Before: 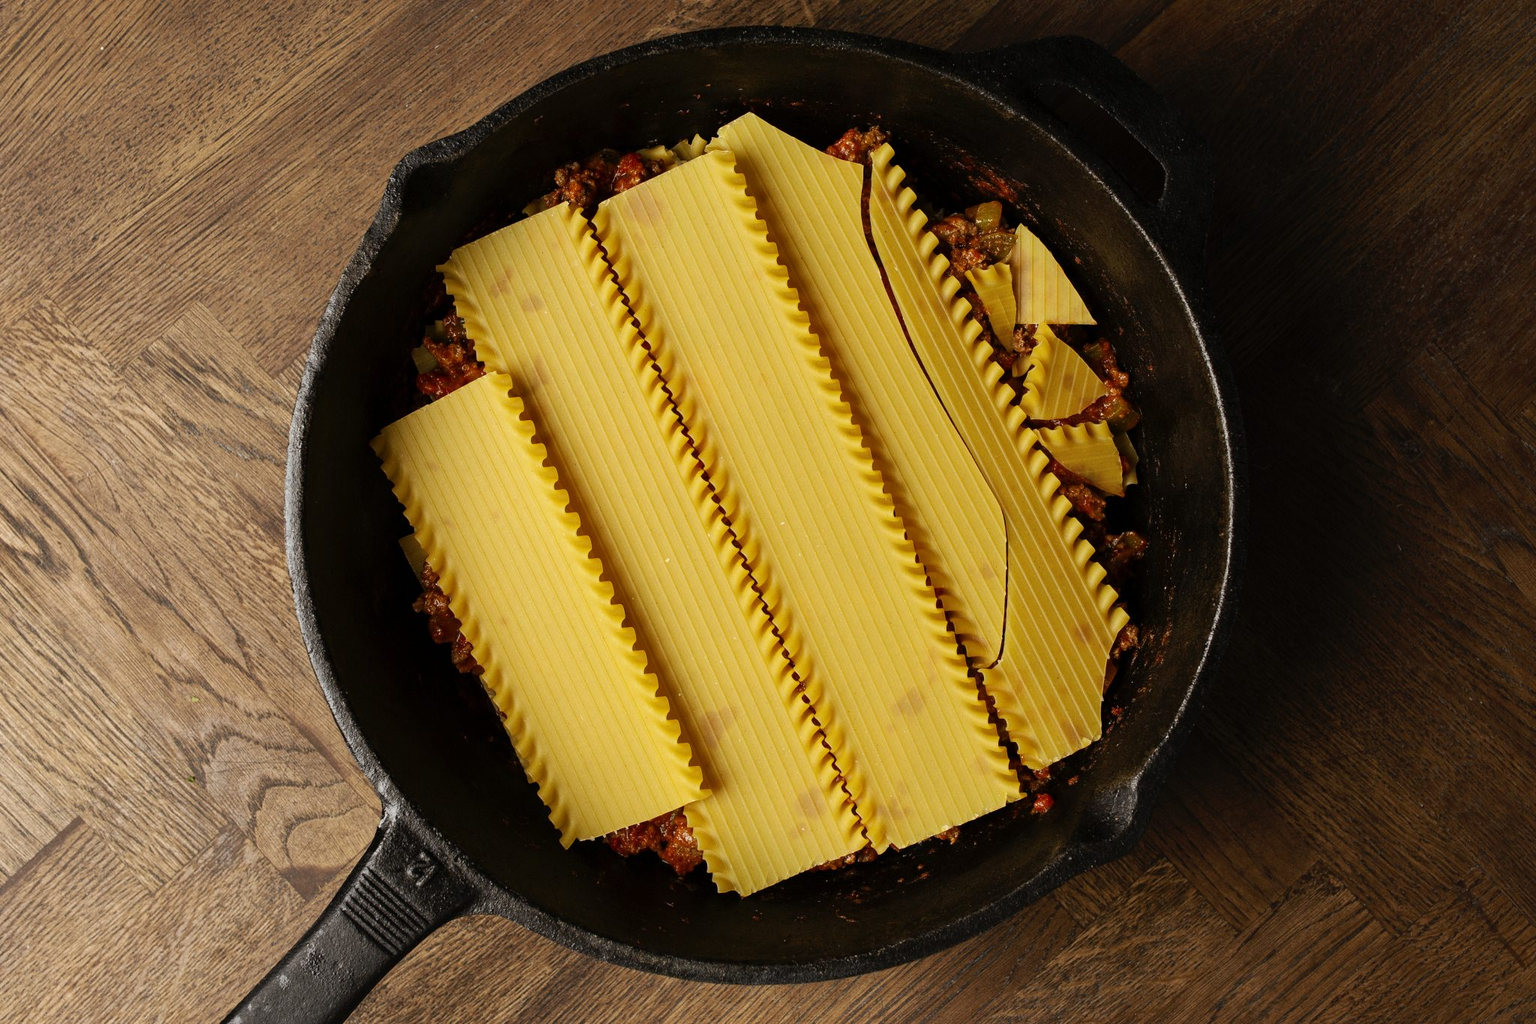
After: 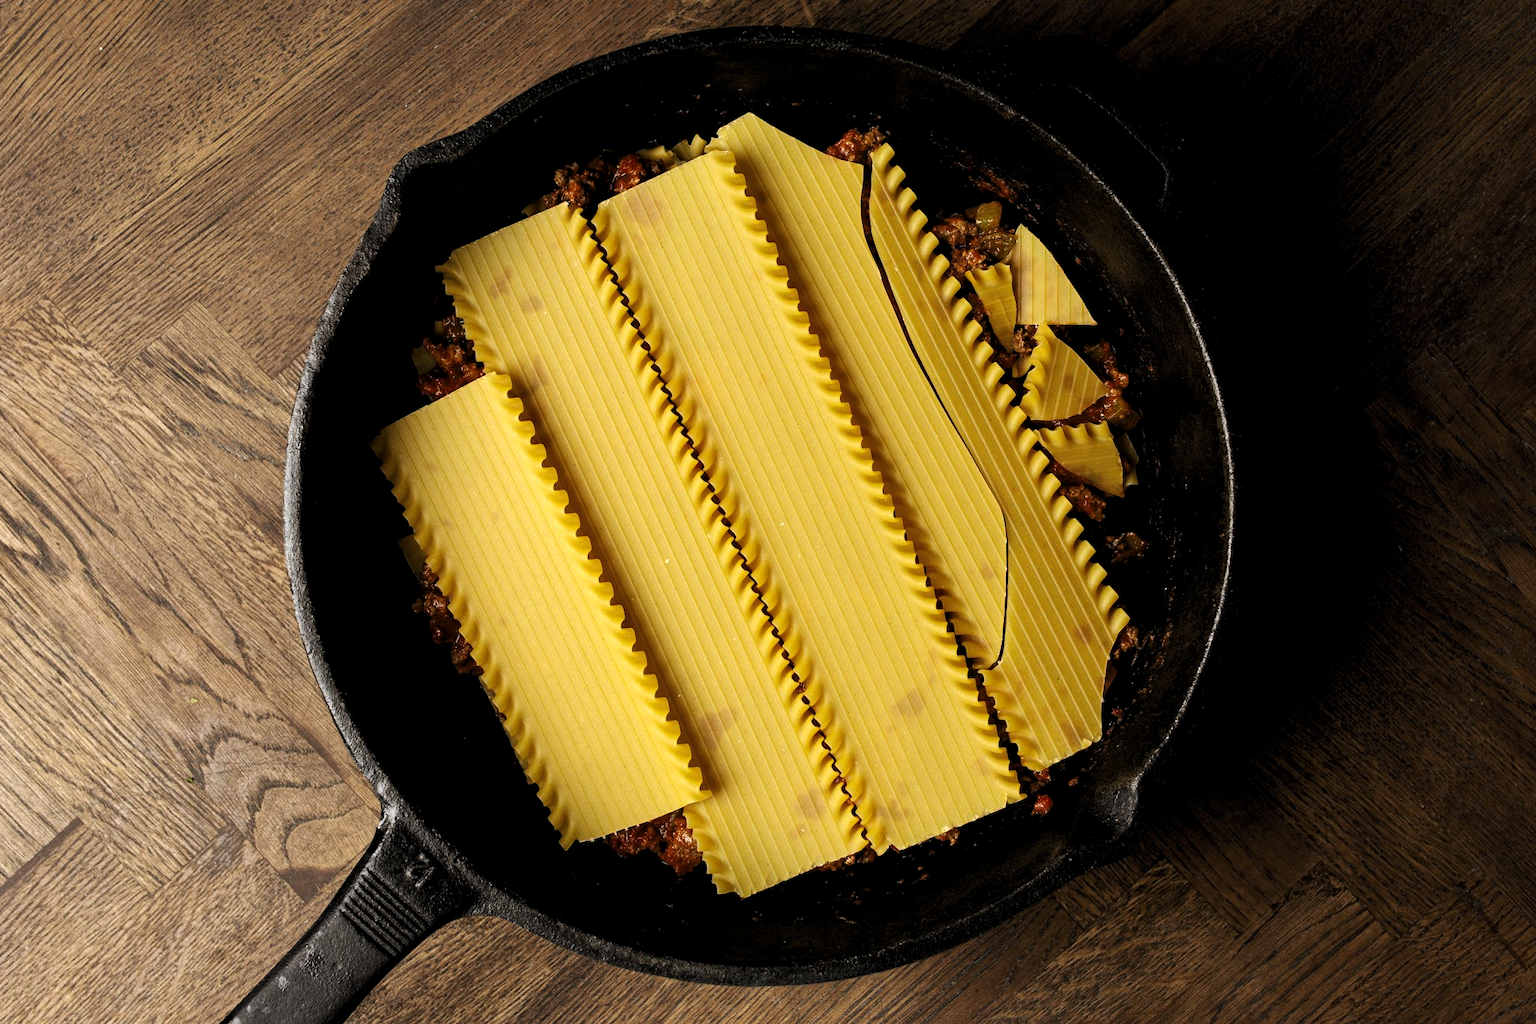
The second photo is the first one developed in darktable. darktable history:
crop and rotate: left 0.126%
levels: levels [0.052, 0.496, 0.908]
